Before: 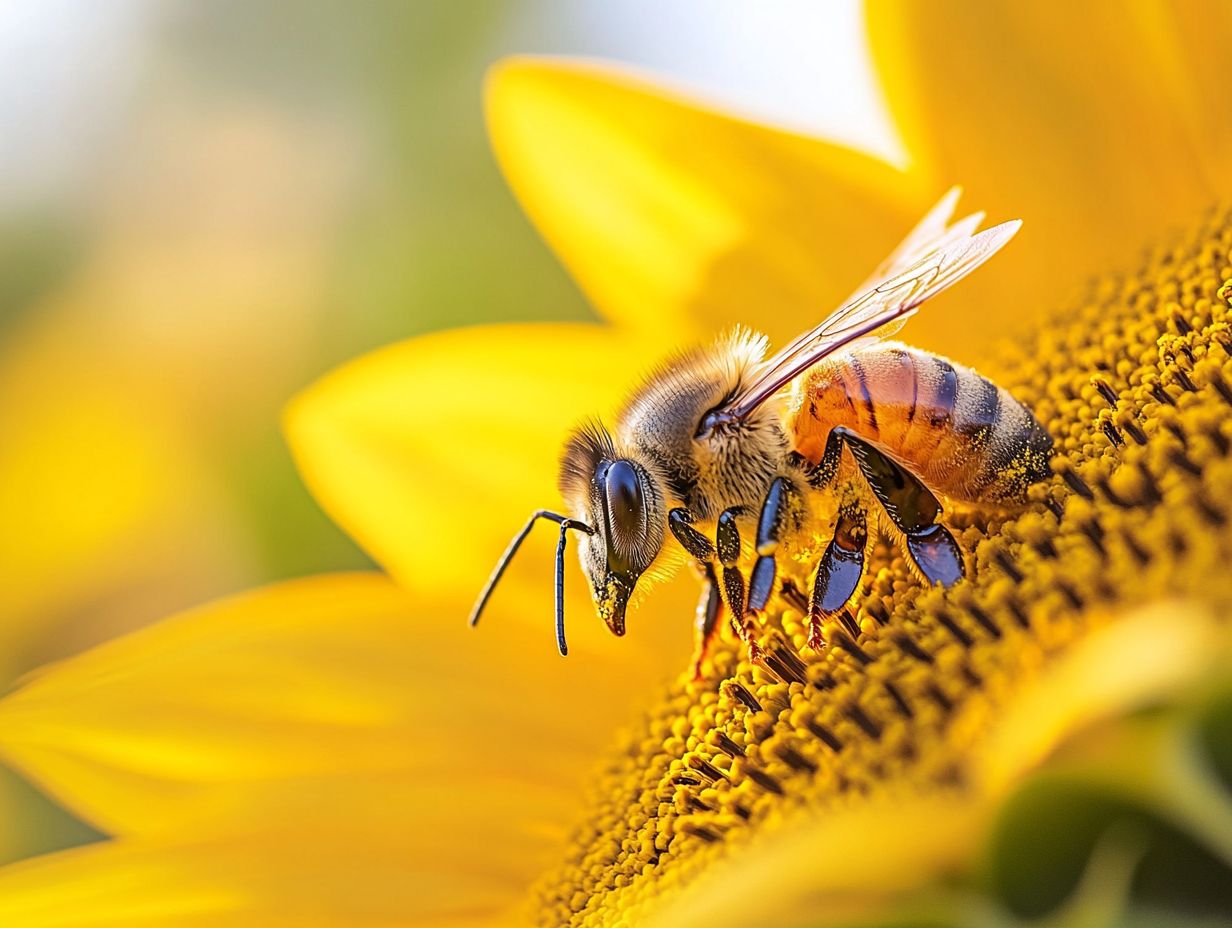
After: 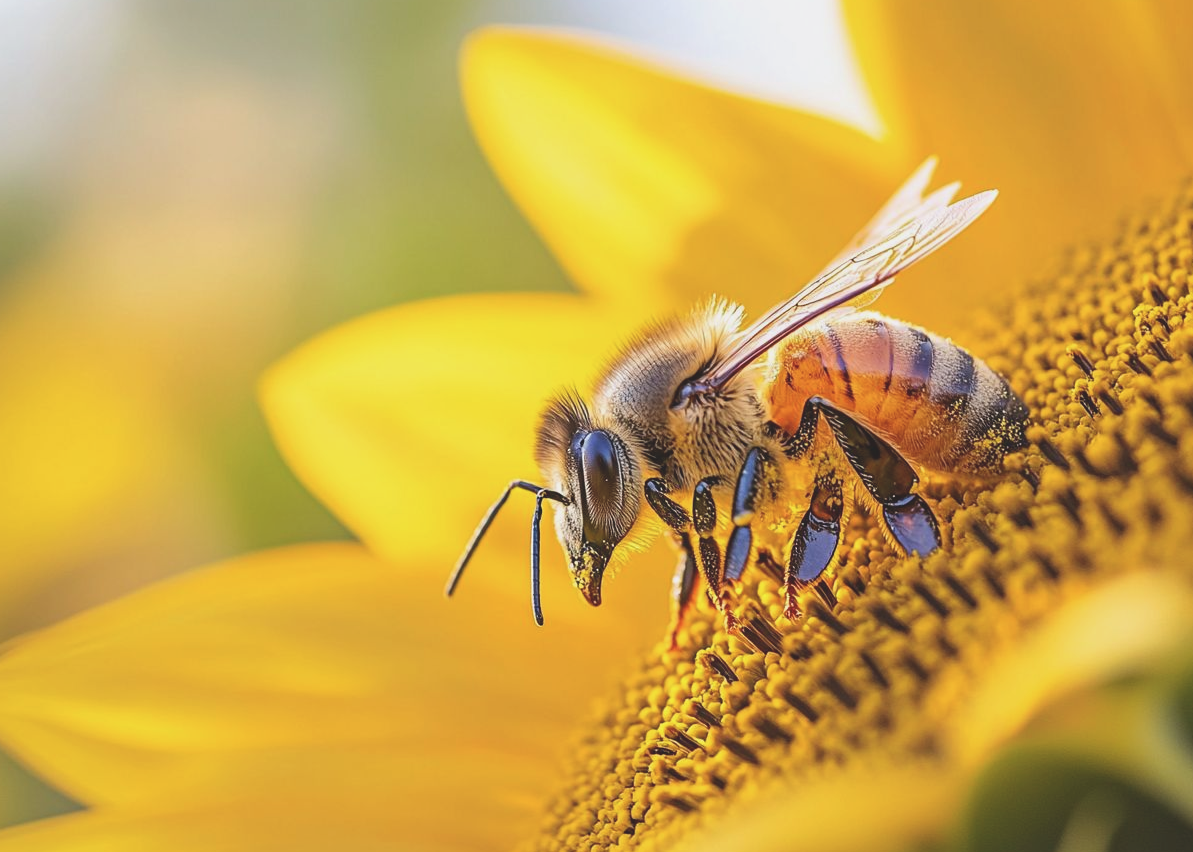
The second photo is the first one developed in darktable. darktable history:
color balance: lift [1.01, 1, 1, 1], gamma [1.097, 1, 1, 1], gain [0.85, 1, 1, 1]
crop: left 1.964%, top 3.251%, right 1.122%, bottom 4.933%
